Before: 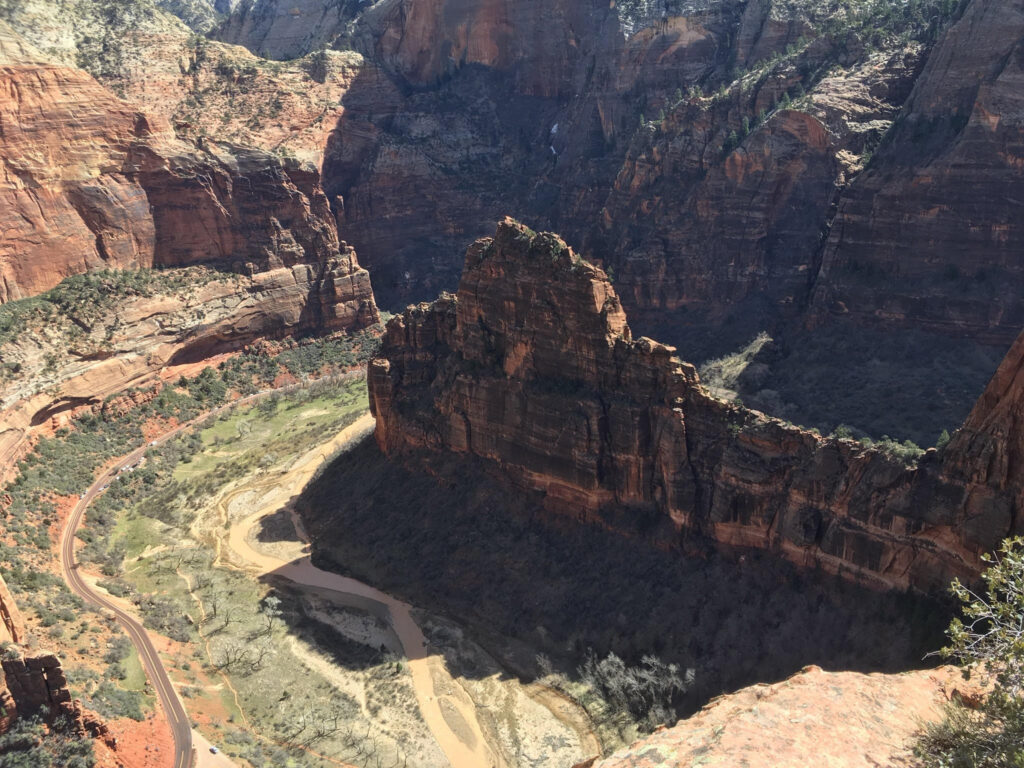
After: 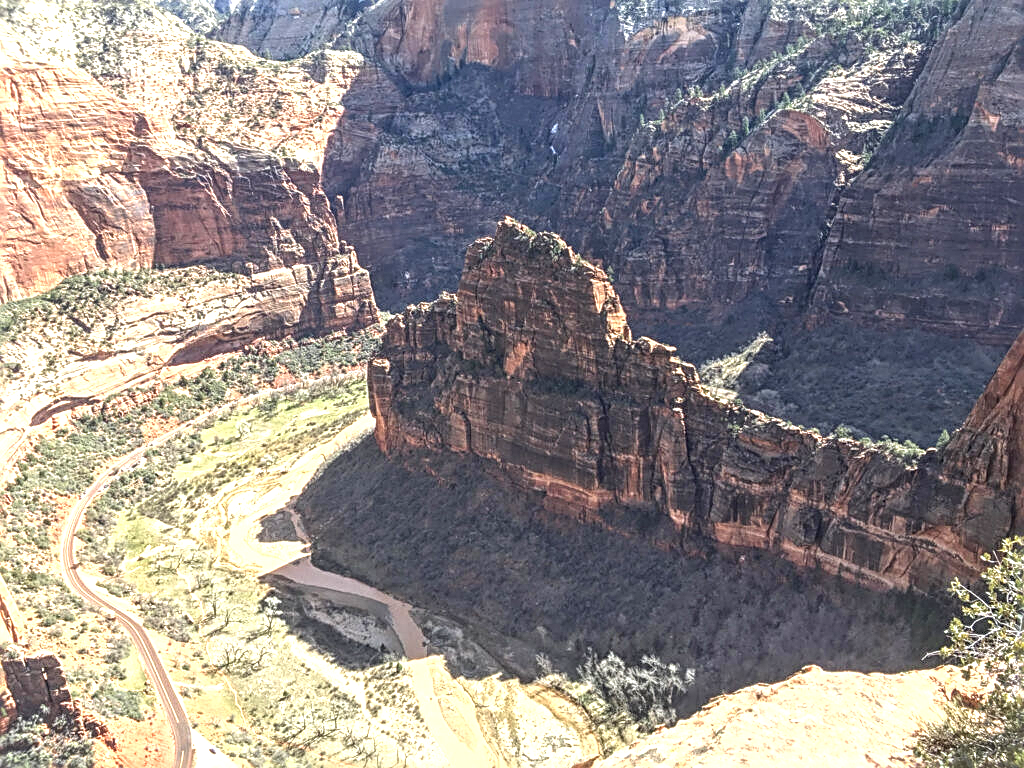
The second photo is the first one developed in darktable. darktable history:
exposure: exposure 1.25 EV, compensate exposure bias true, compensate highlight preservation false
local contrast: highlights 0%, shadows 0%, detail 133%
sharpen: radius 2.676, amount 0.669
